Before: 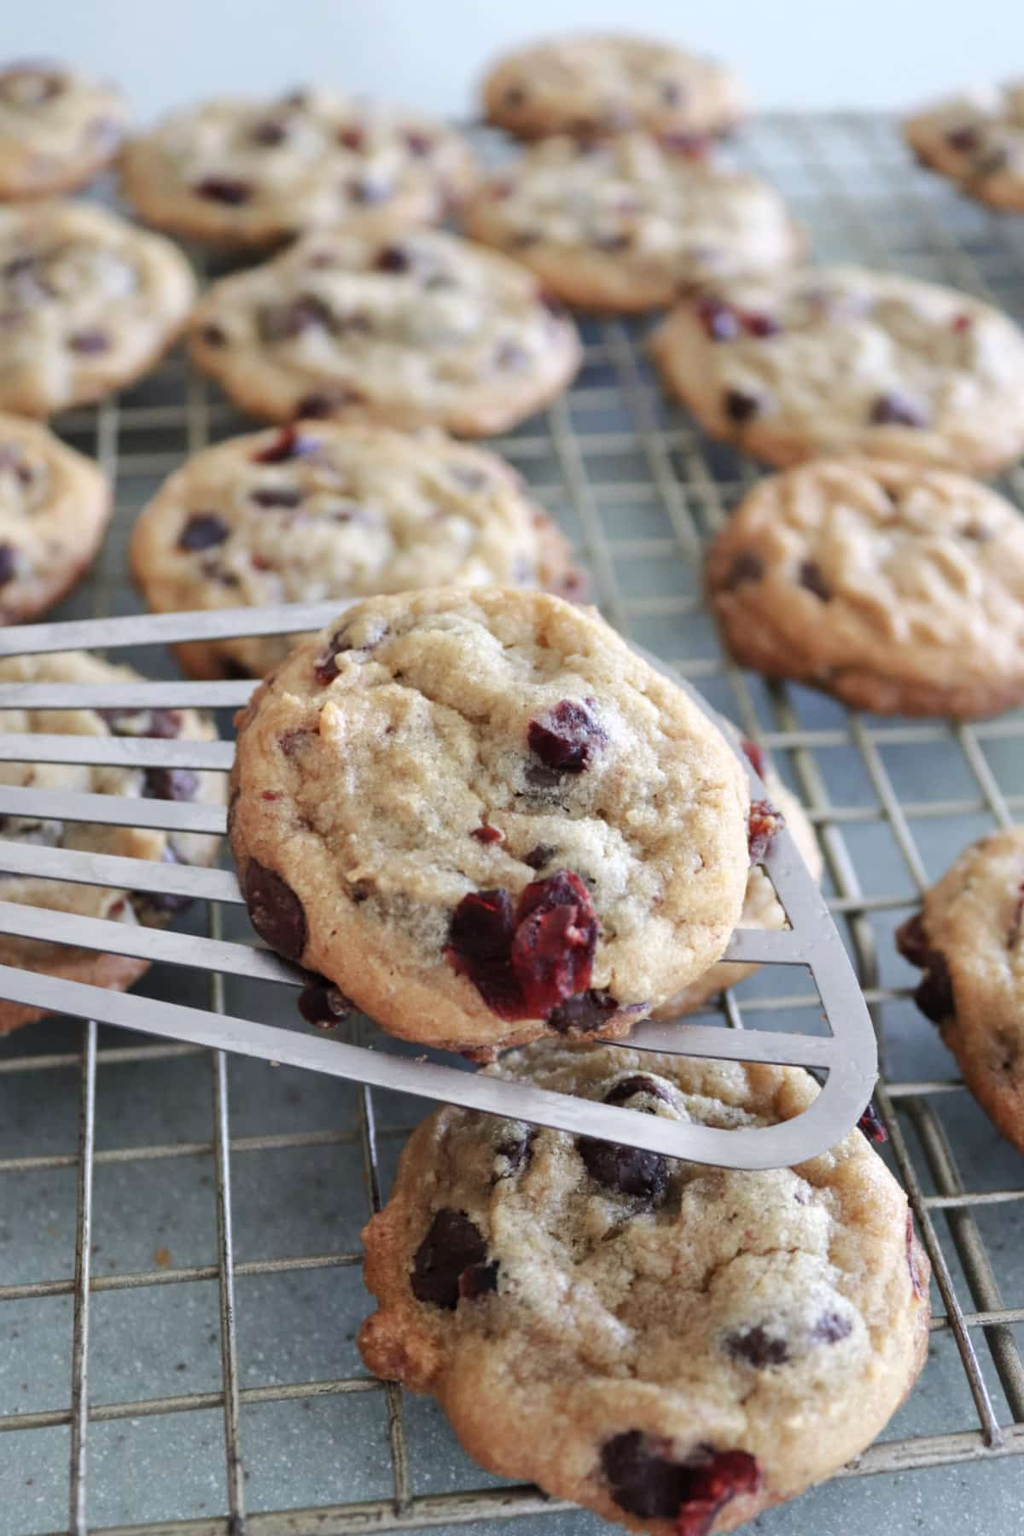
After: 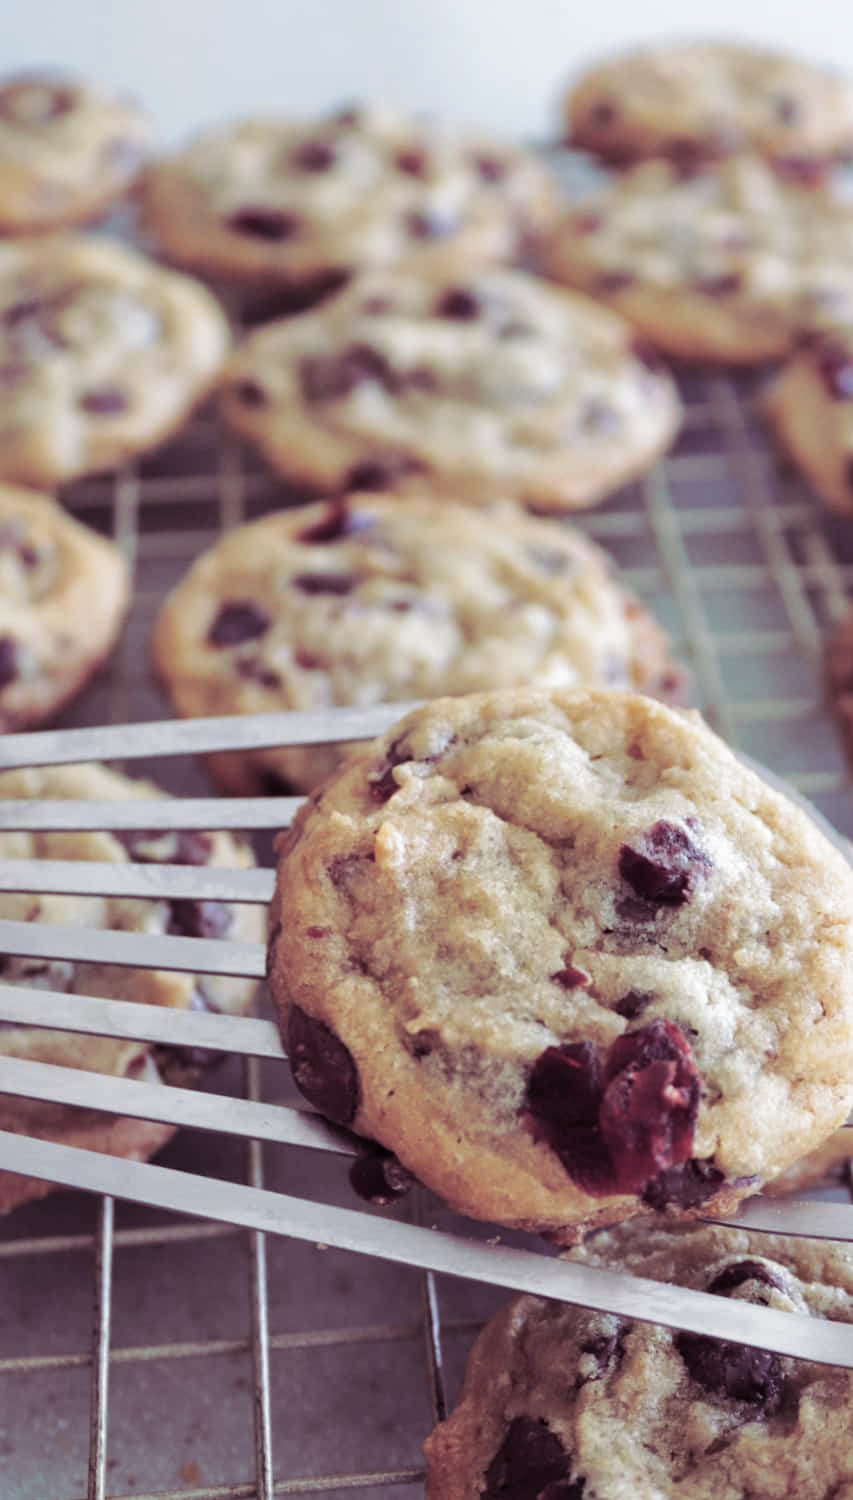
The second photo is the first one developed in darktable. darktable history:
split-toning: shadows › hue 316.8°, shadows › saturation 0.47, highlights › hue 201.6°, highlights › saturation 0, balance -41.97, compress 28.01%
crop: right 28.885%, bottom 16.626%
